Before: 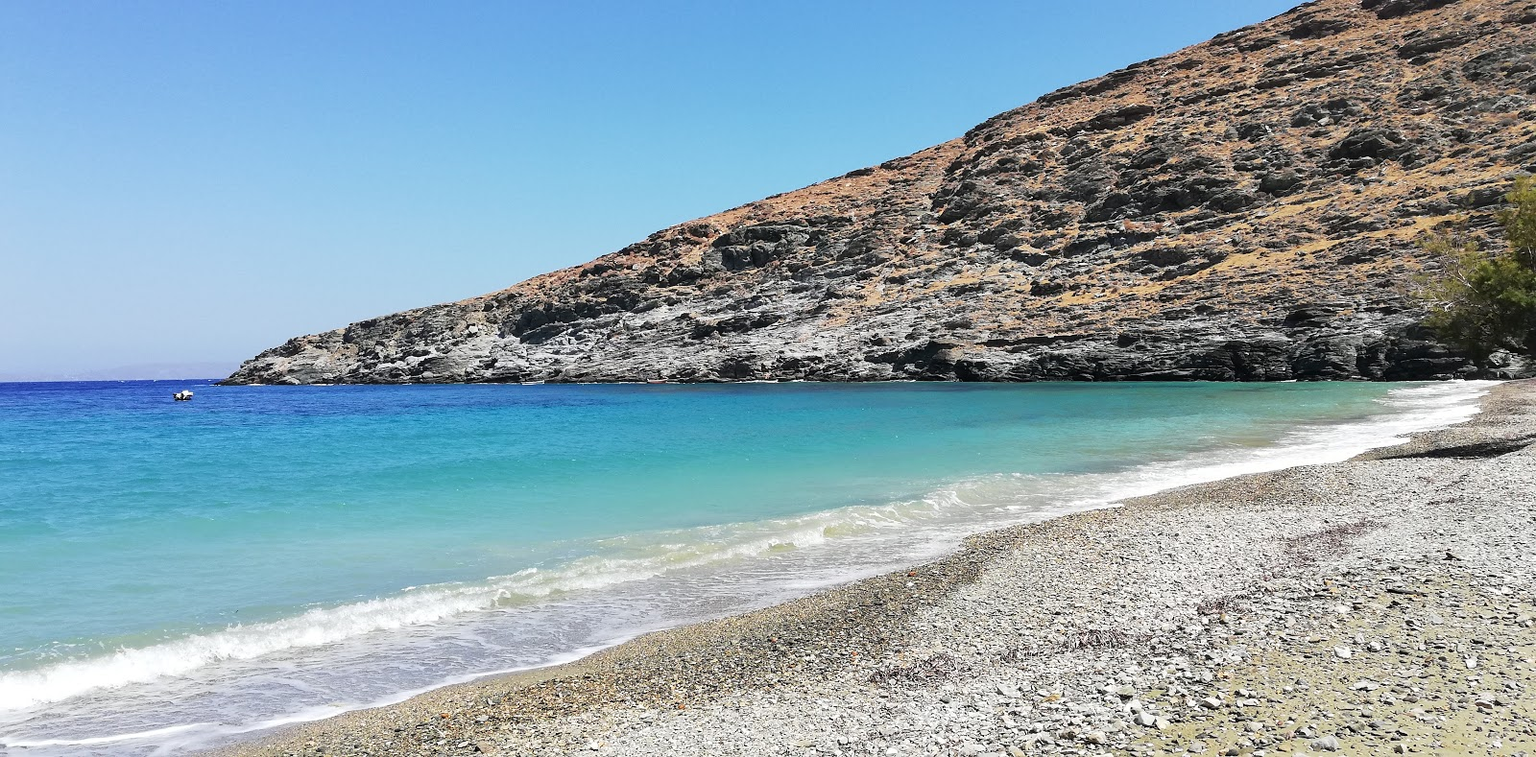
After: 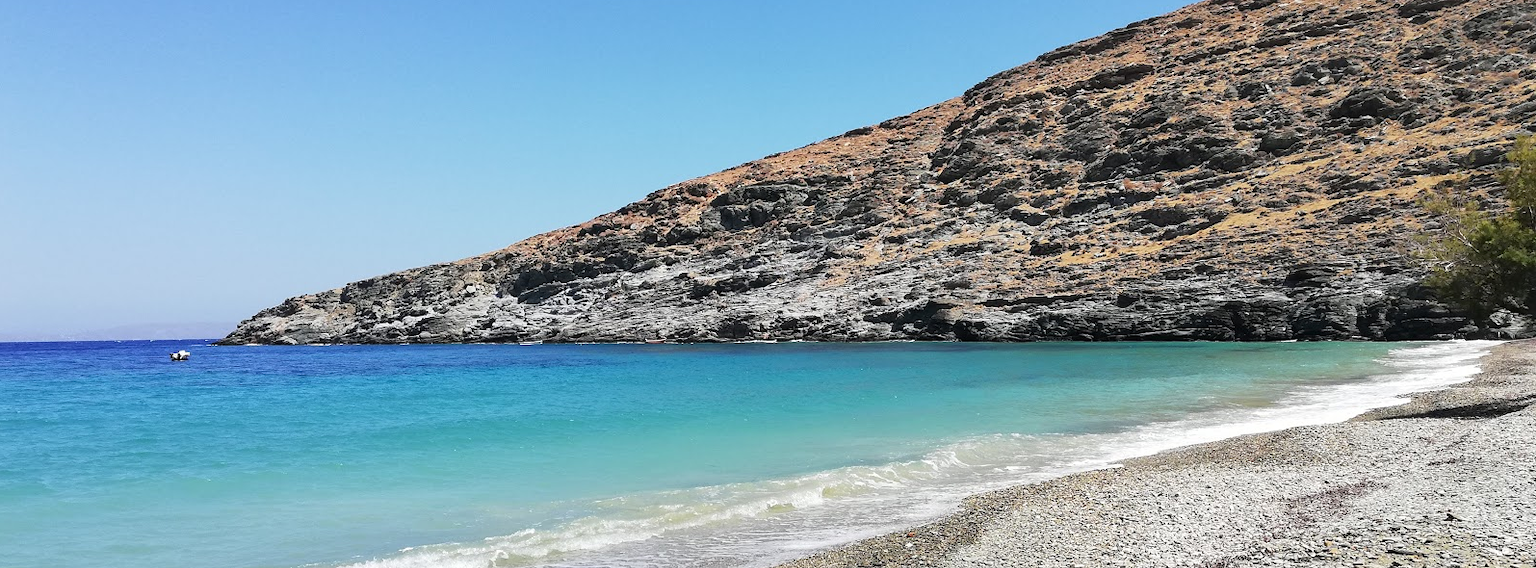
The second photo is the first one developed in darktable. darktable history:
crop: left 0.283%, top 5.466%, bottom 19.744%
